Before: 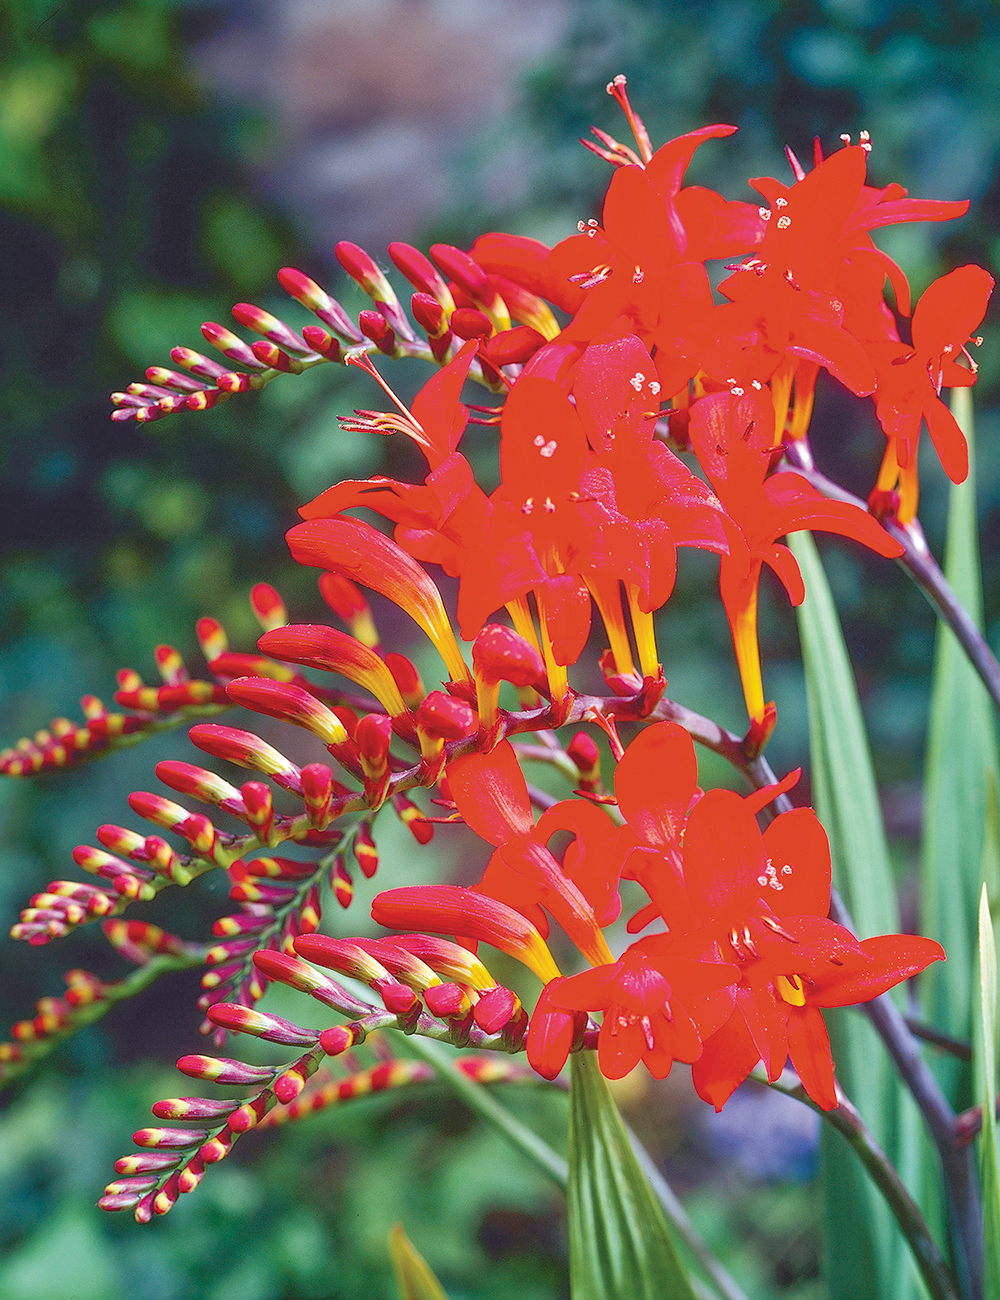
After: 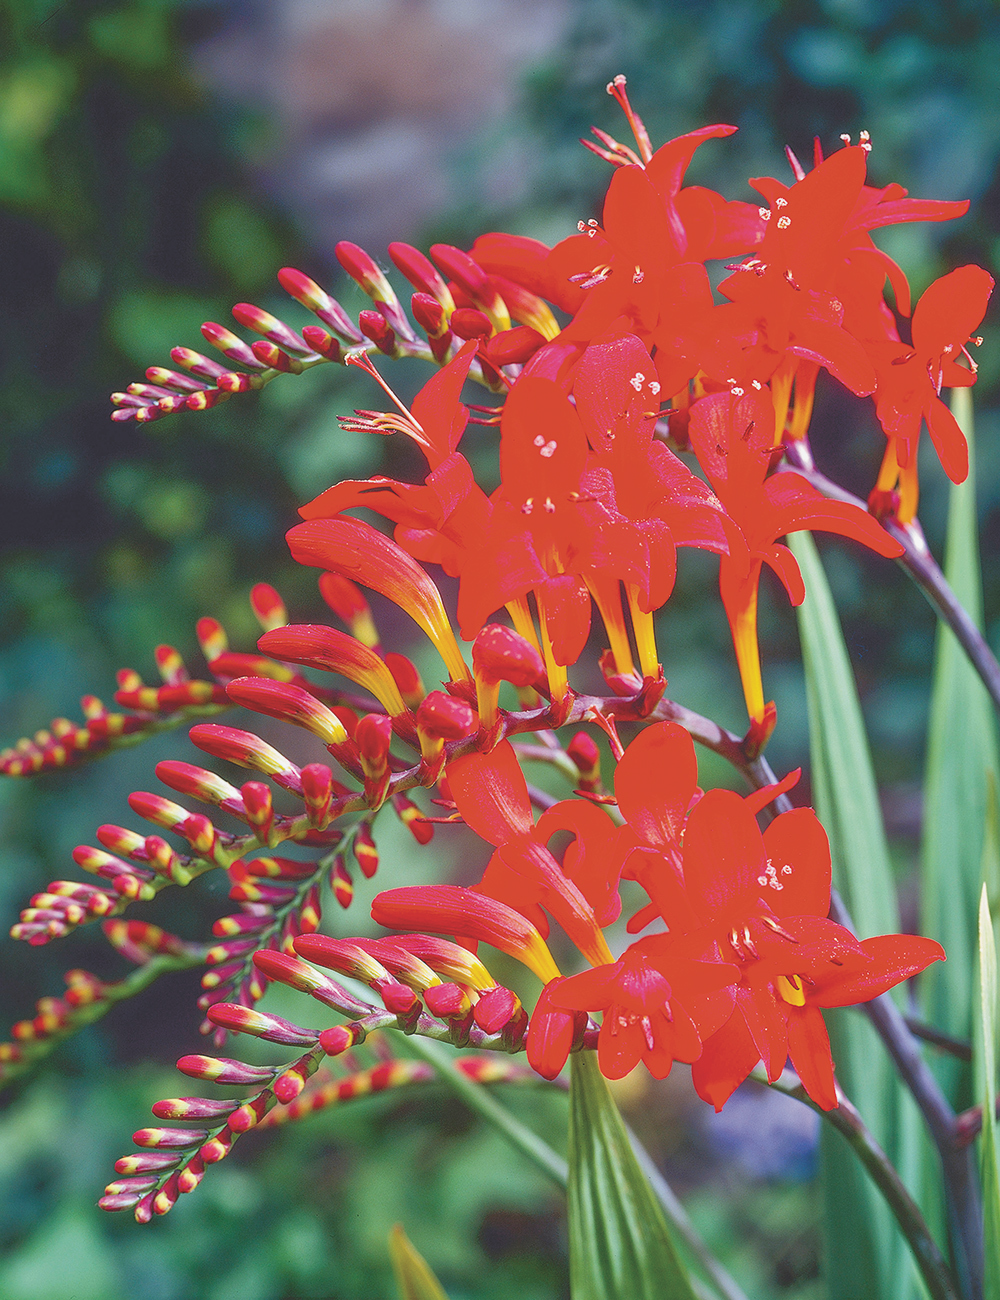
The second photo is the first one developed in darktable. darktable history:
exposure: black level correction -0.015, exposure -0.134 EV, compensate highlight preservation false
